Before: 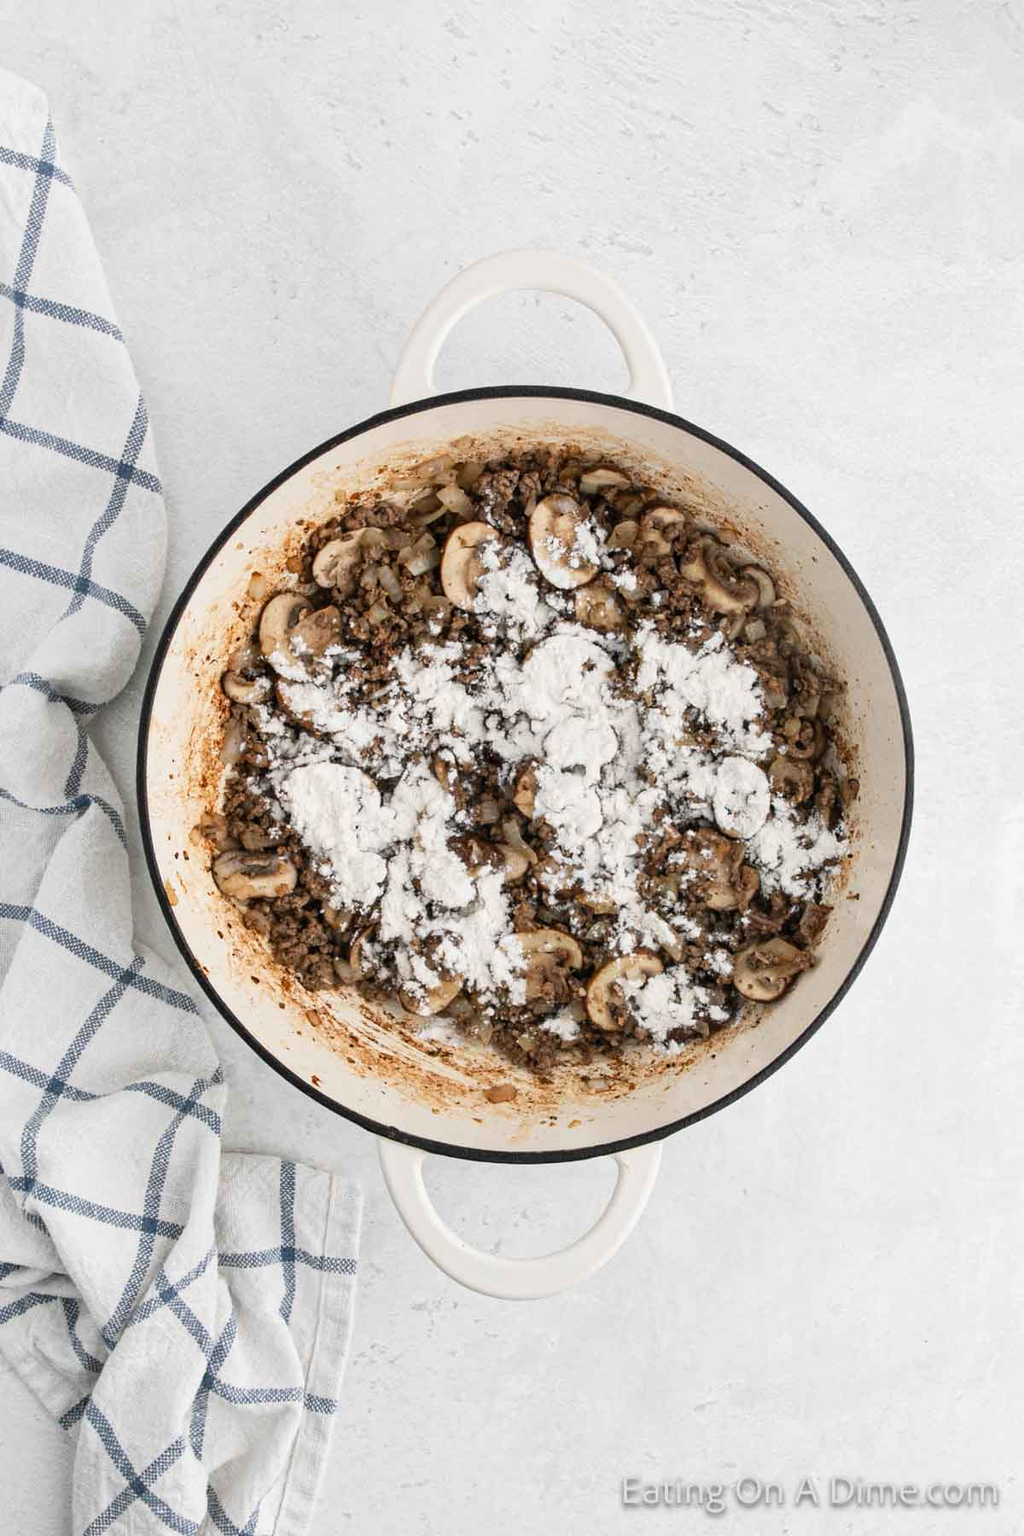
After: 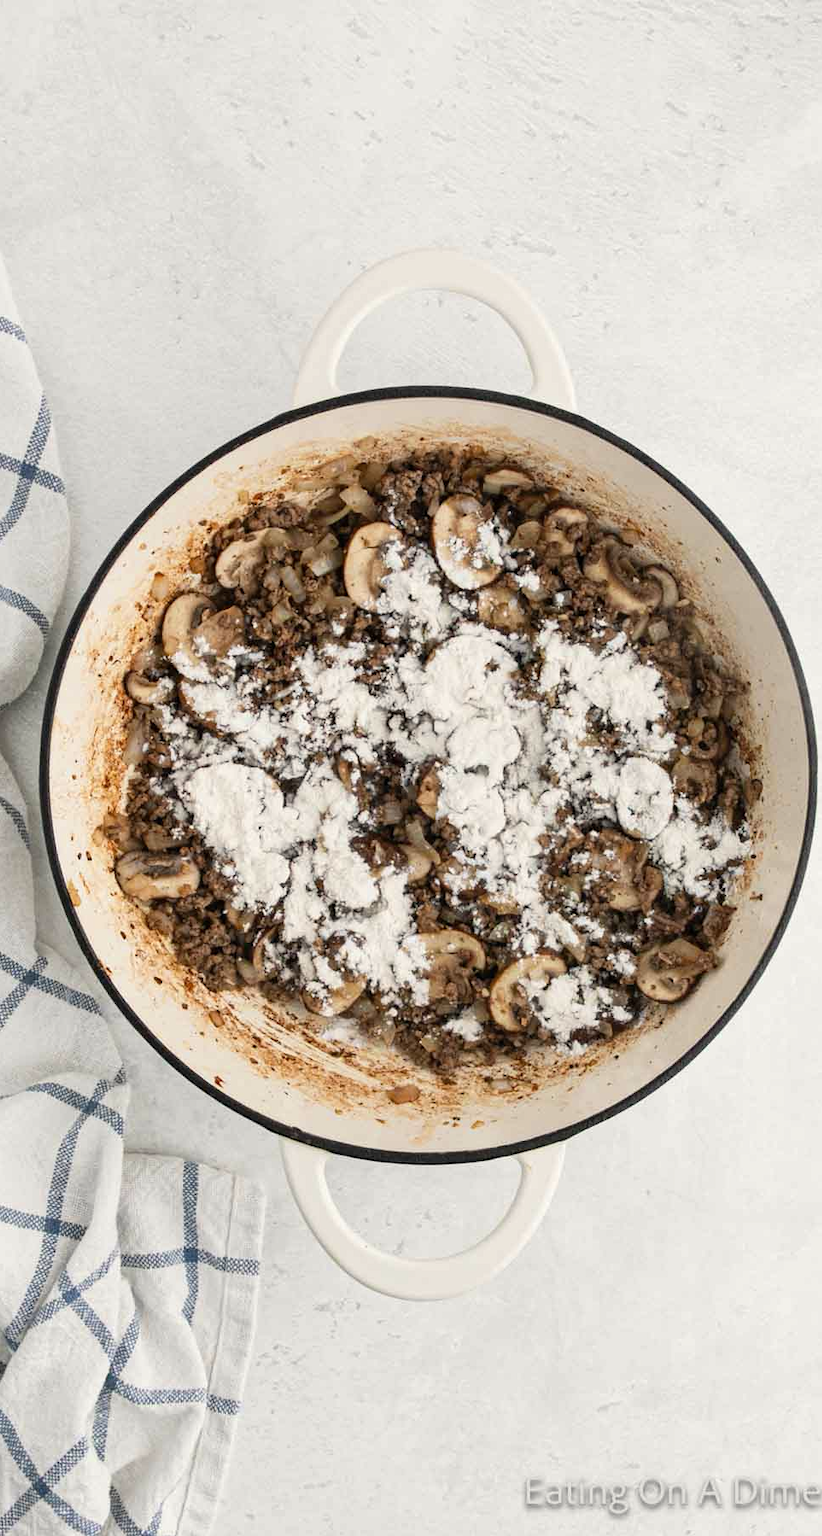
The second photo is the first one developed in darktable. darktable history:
color zones: curves: ch0 [(0.068, 0.464) (0.25, 0.5) (0.48, 0.508) (0.75, 0.536) (0.886, 0.476) (0.967, 0.456)]; ch1 [(0.066, 0.456) (0.25, 0.5) (0.616, 0.508) (0.746, 0.56) (0.934, 0.444)]
color correction: highlights b* 3.03
crop and rotate: left 9.51%, right 10.207%
